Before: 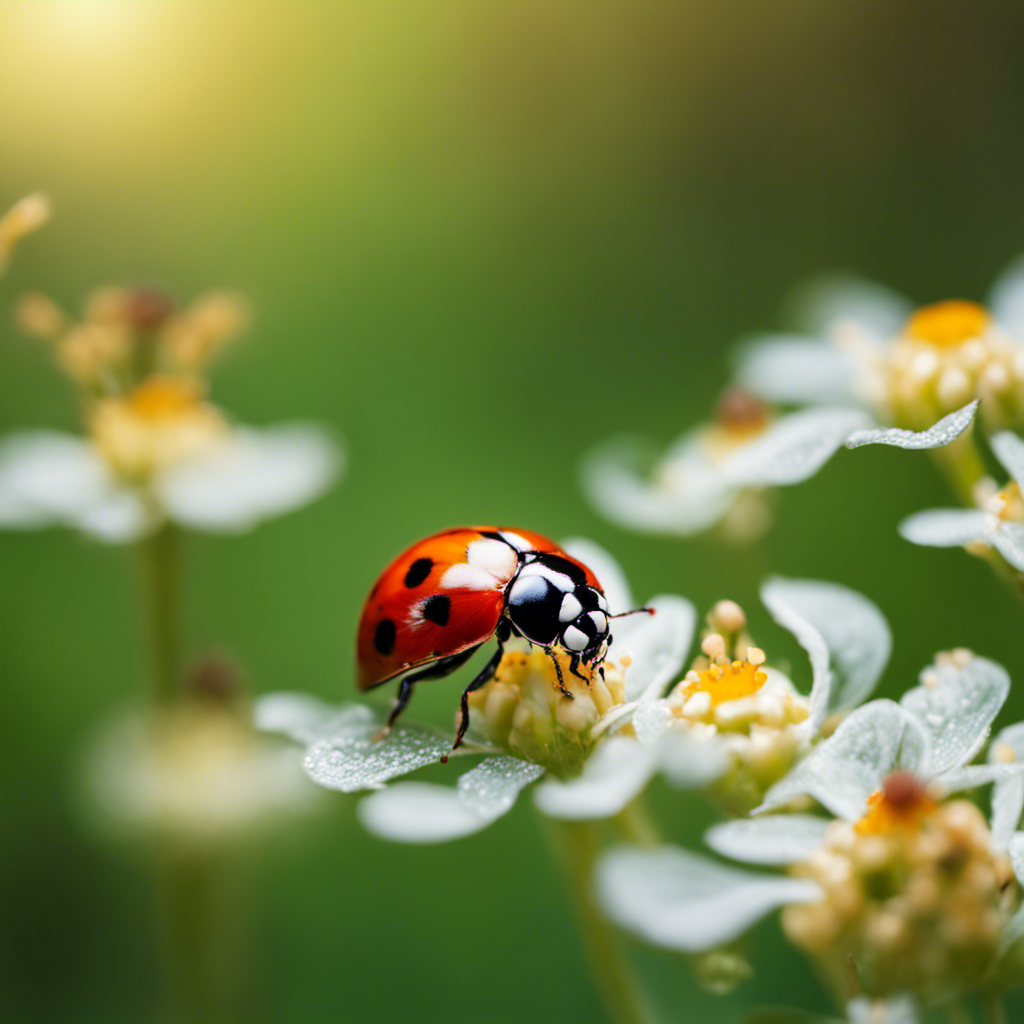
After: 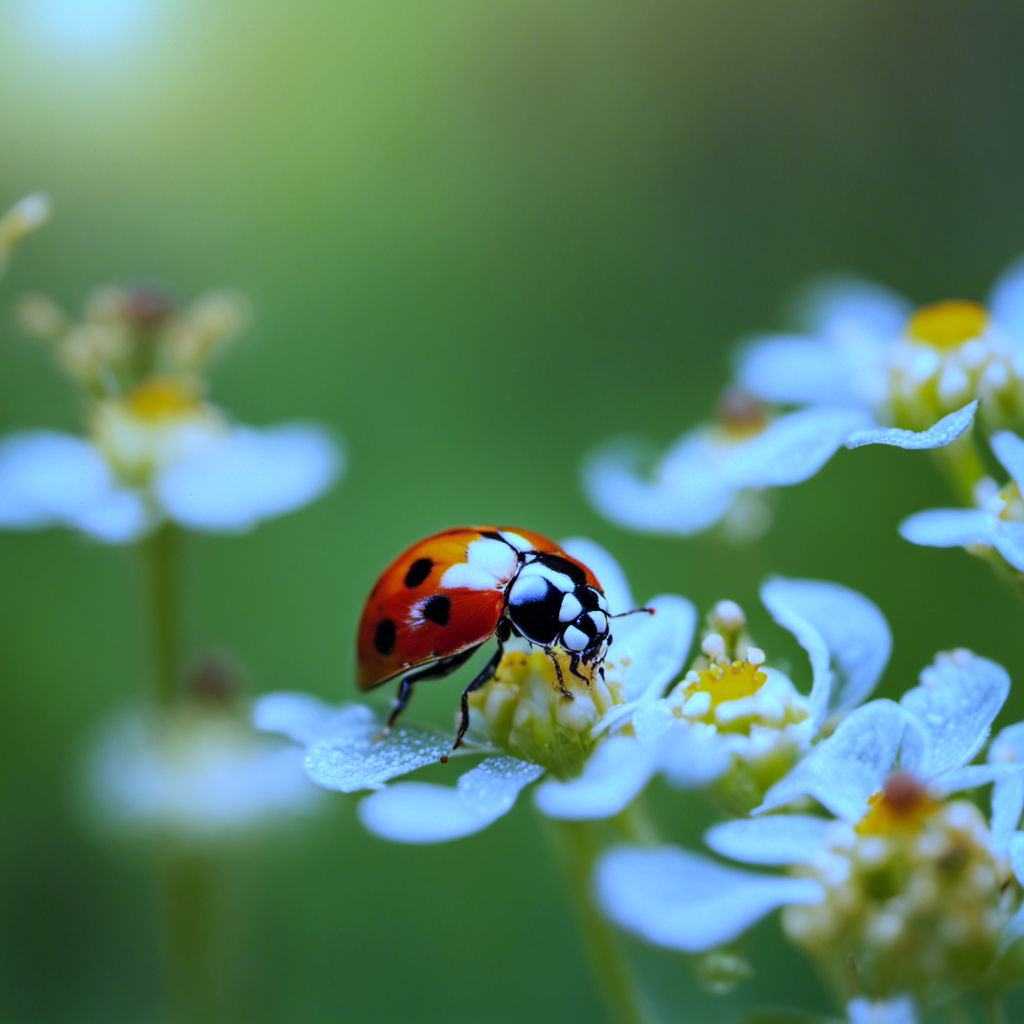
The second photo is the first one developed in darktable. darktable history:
white balance: red 0.766, blue 1.537
shadows and highlights: on, module defaults
